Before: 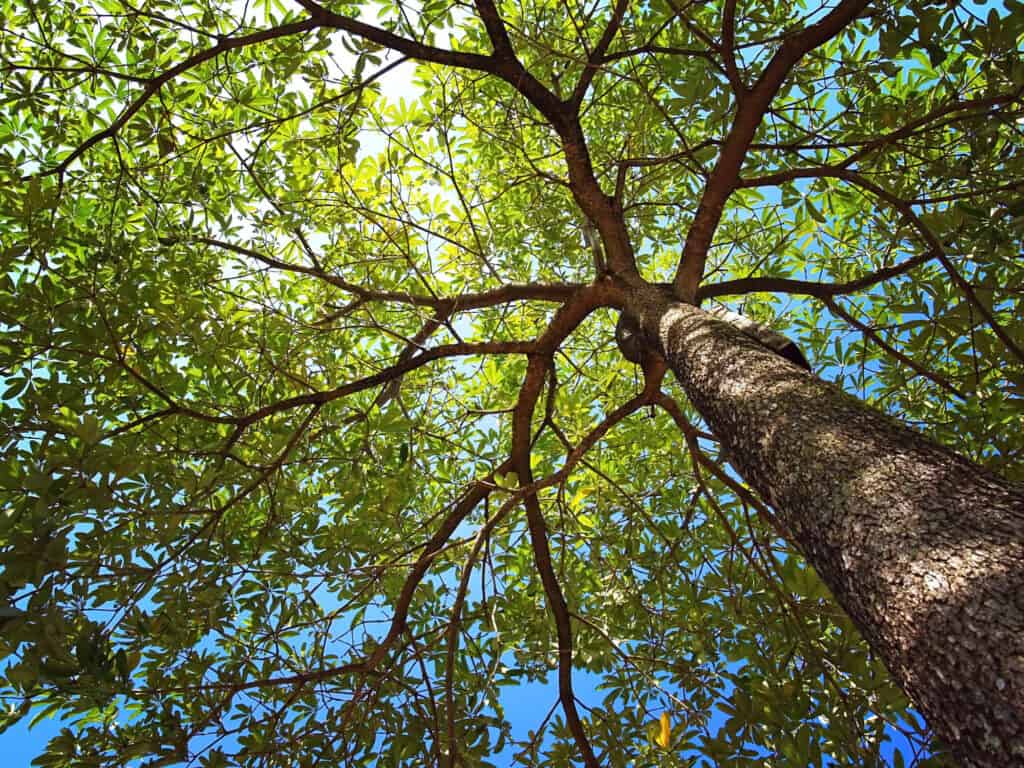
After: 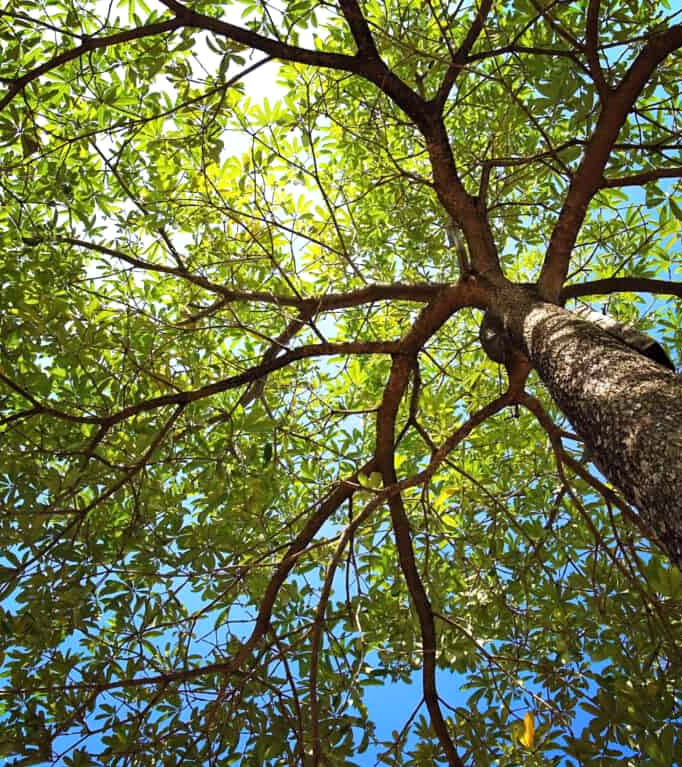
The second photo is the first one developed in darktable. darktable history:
crop and rotate: left 13.342%, right 19.991%
levels: levels [0.016, 0.492, 0.969]
